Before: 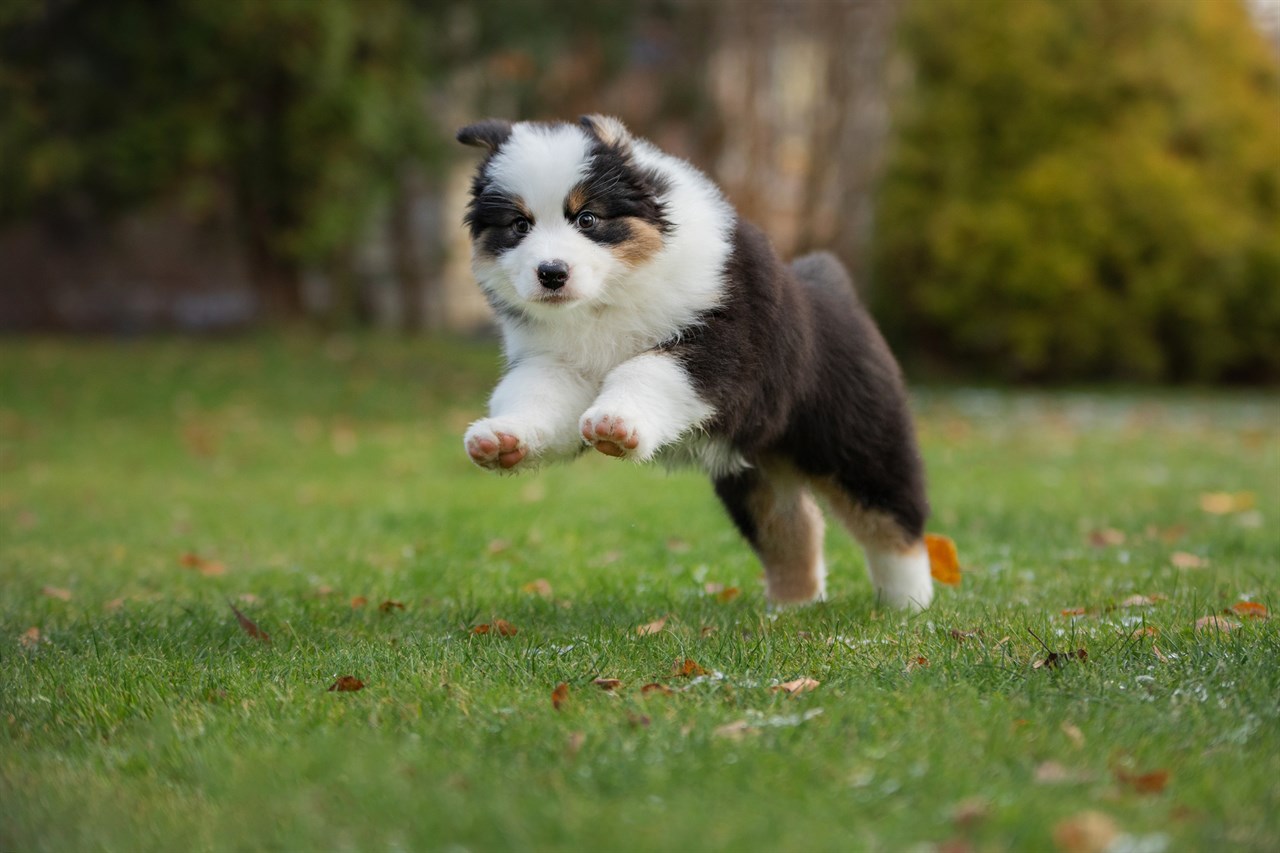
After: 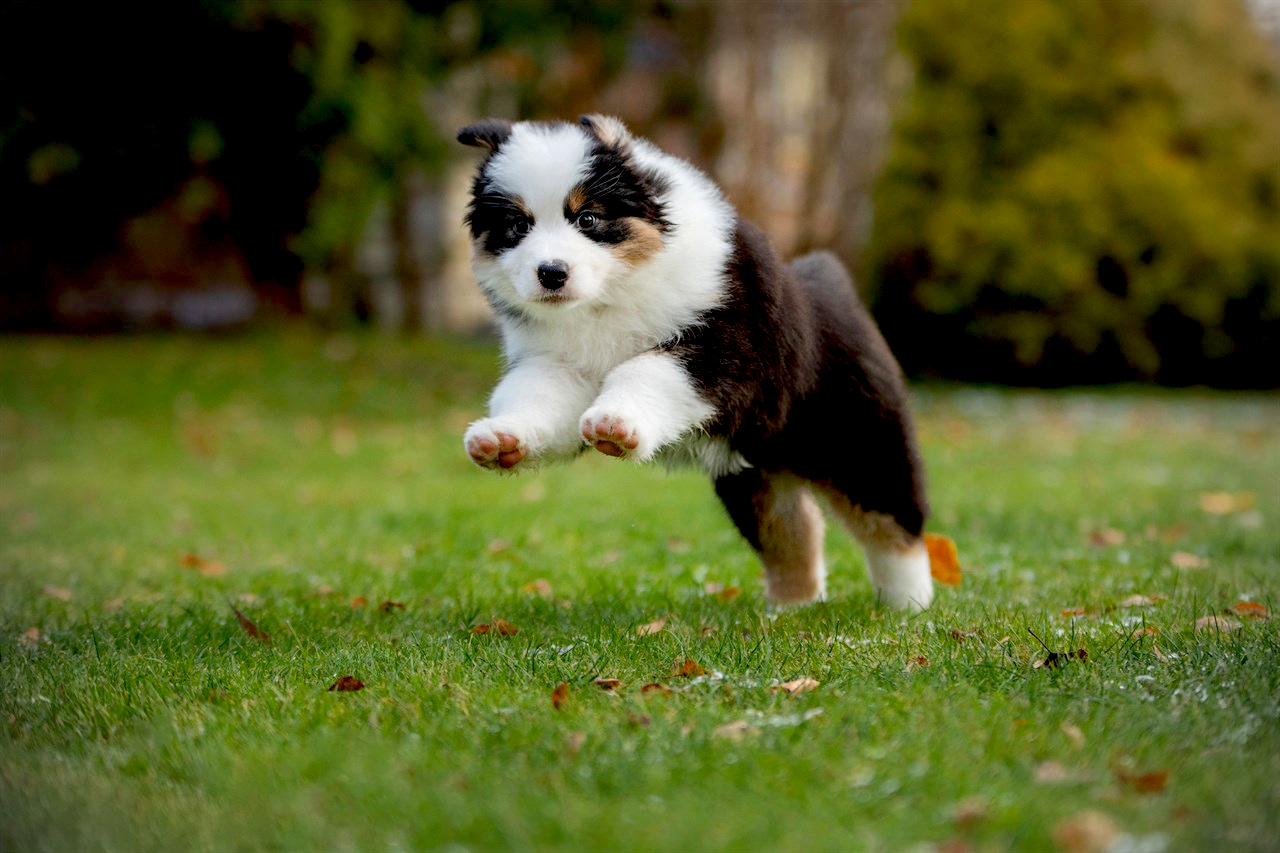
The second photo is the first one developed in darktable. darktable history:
vignetting: fall-off radius 60.92%
exposure: black level correction 0.025, exposure 0.182 EV, compensate highlight preservation false
